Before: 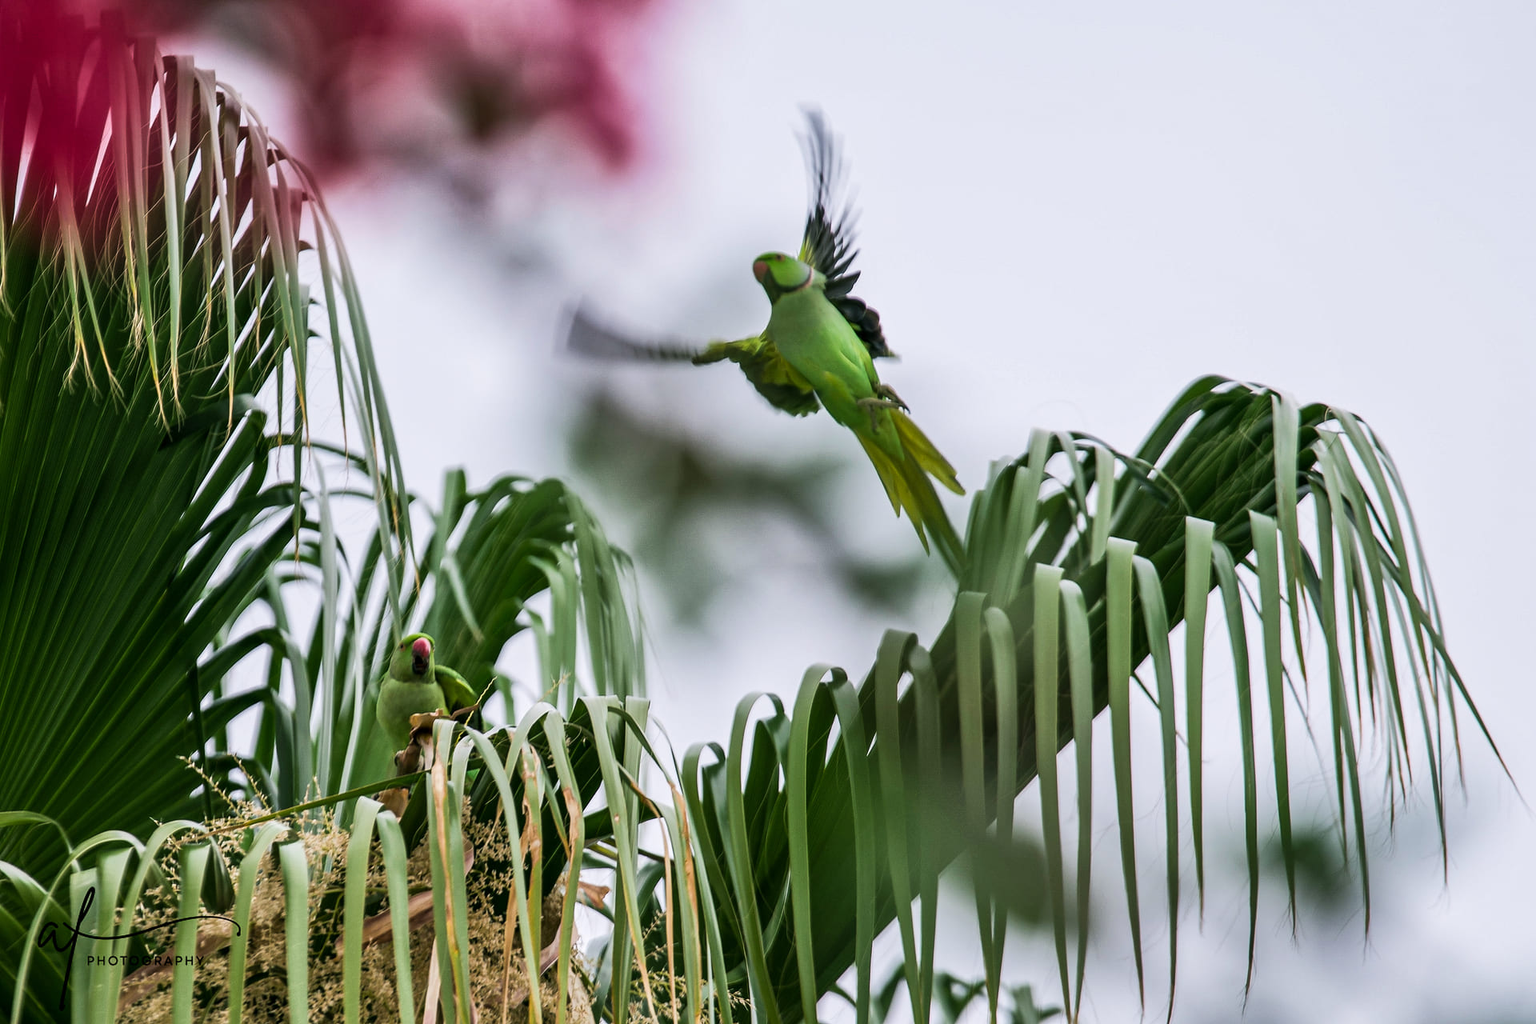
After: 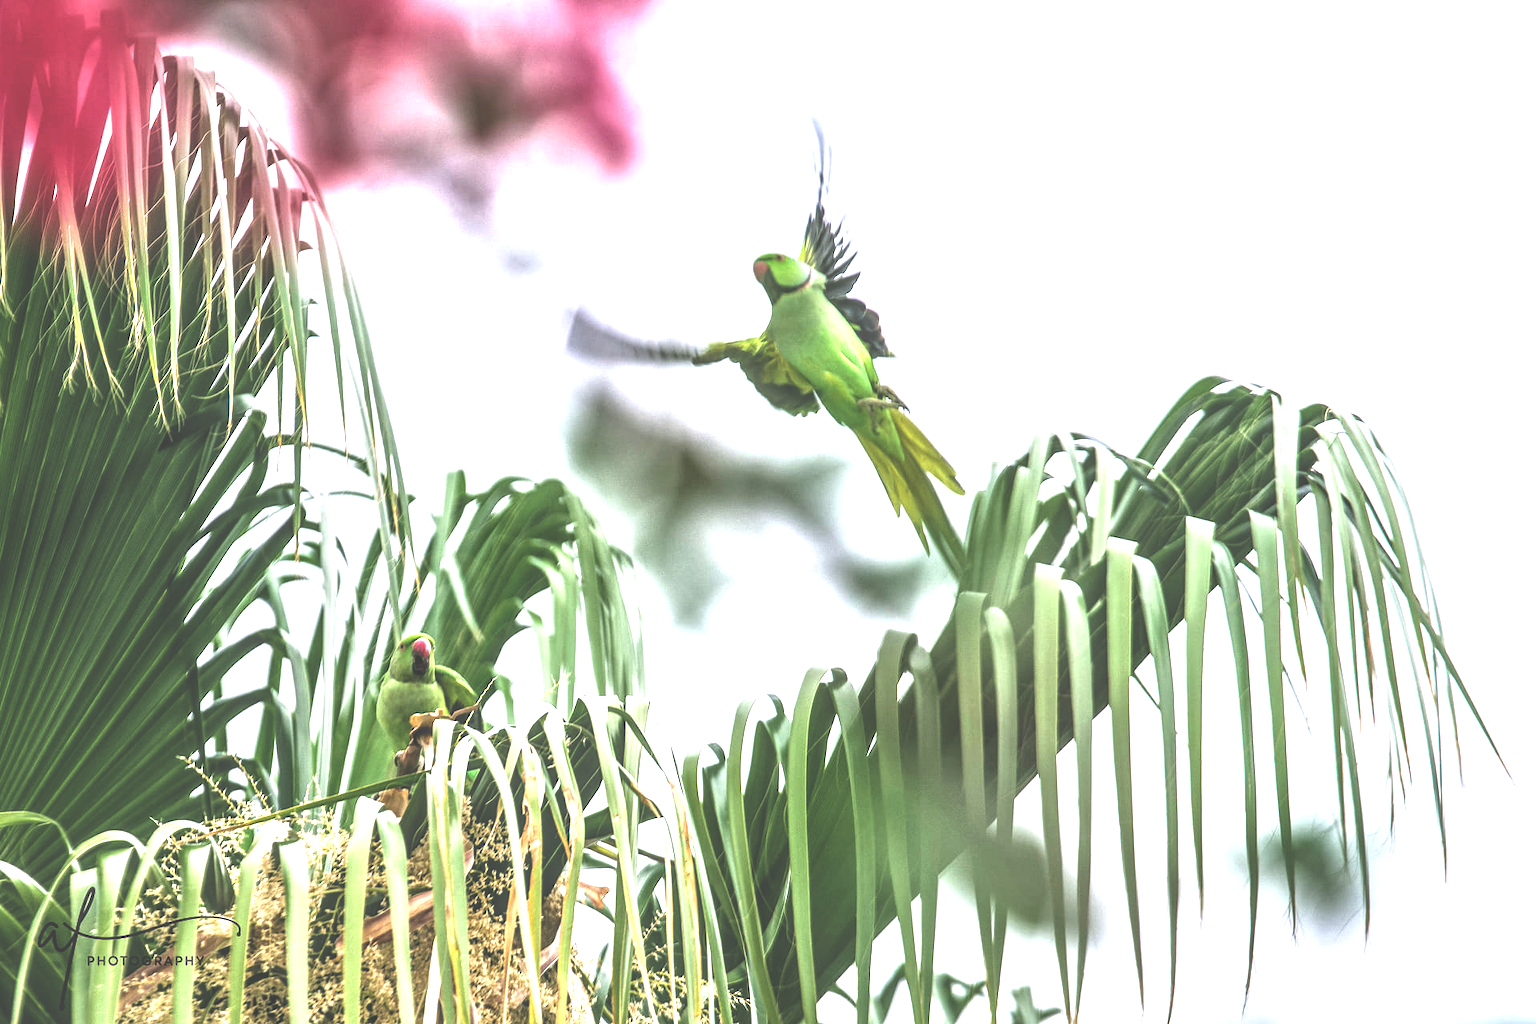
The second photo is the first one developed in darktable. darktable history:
local contrast: highlights 61%, detail 143%, midtone range 0.428
exposure: black level correction -0.023, exposure 1.397 EV, compensate highlight preservation false
